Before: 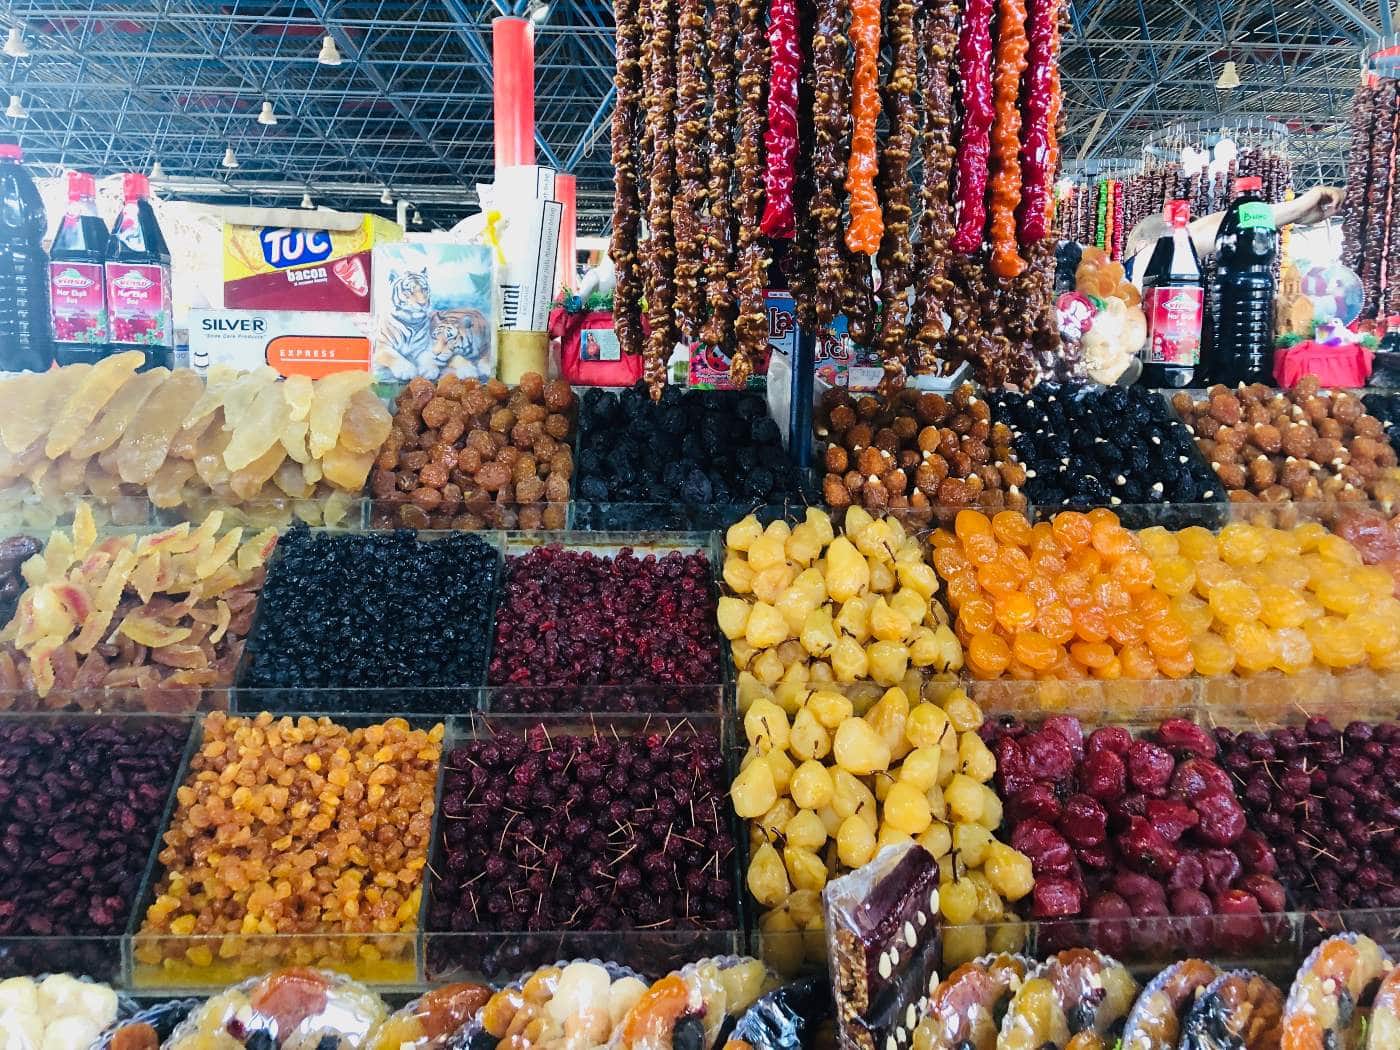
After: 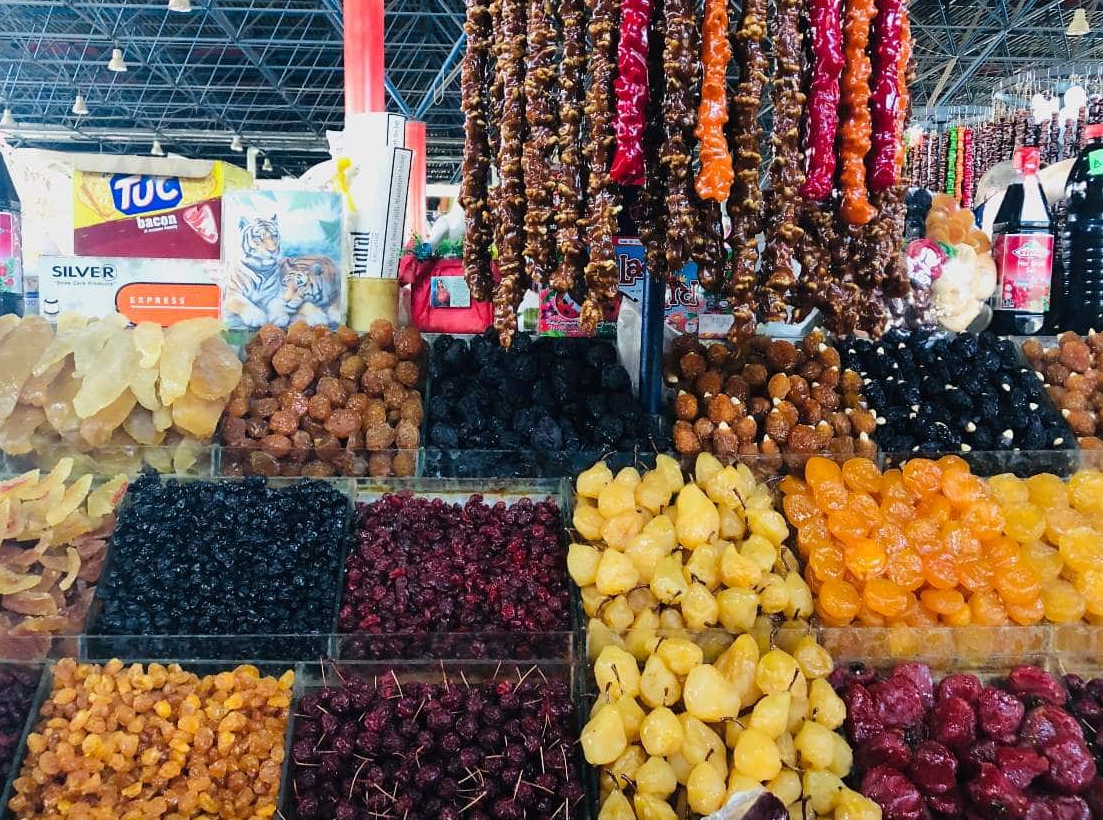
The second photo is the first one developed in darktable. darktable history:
white balance: emerald 1
crop and rotate: left 10.77%, top 5.1%, right 10.41%, bottom 16.76%
